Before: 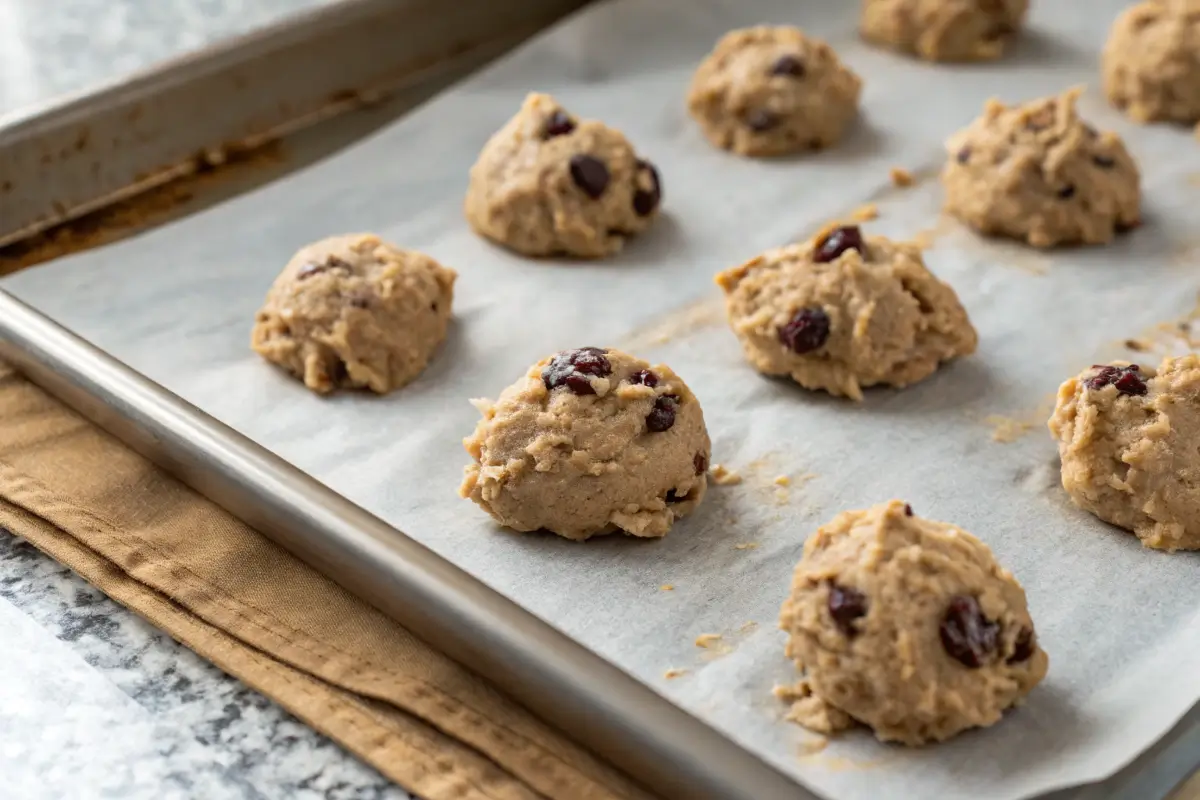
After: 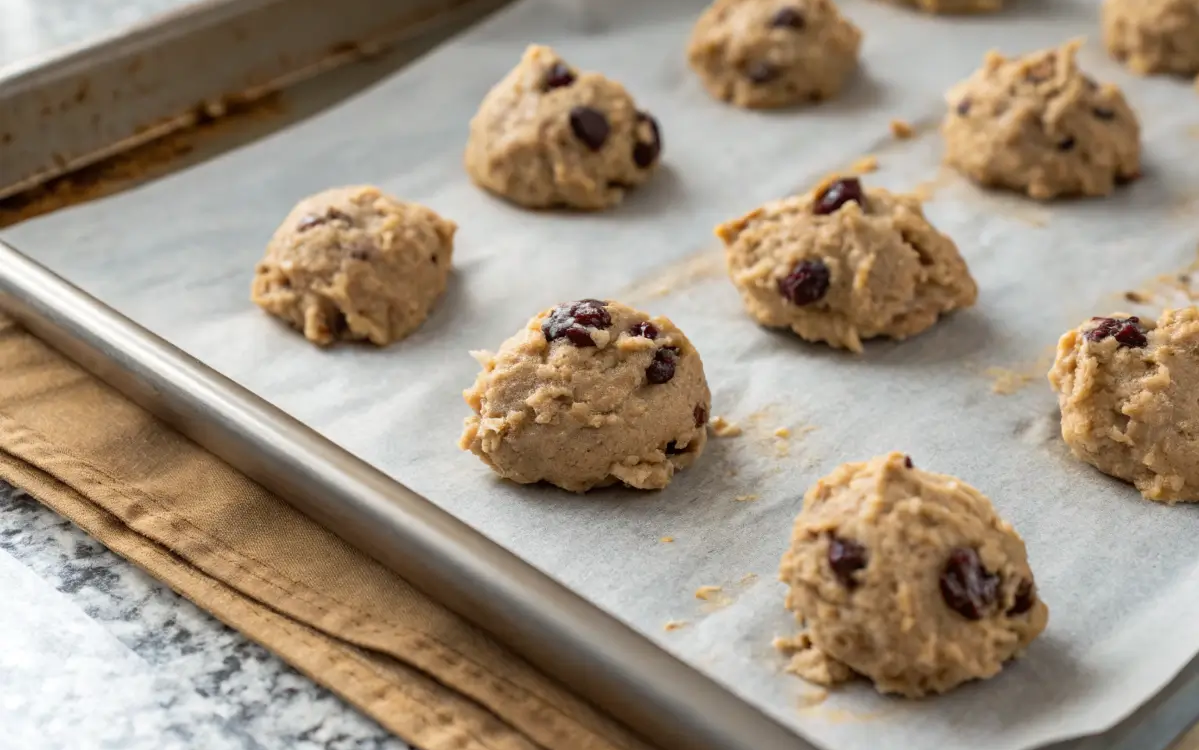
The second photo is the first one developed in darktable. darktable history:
crop and rotate: top 6.142%
